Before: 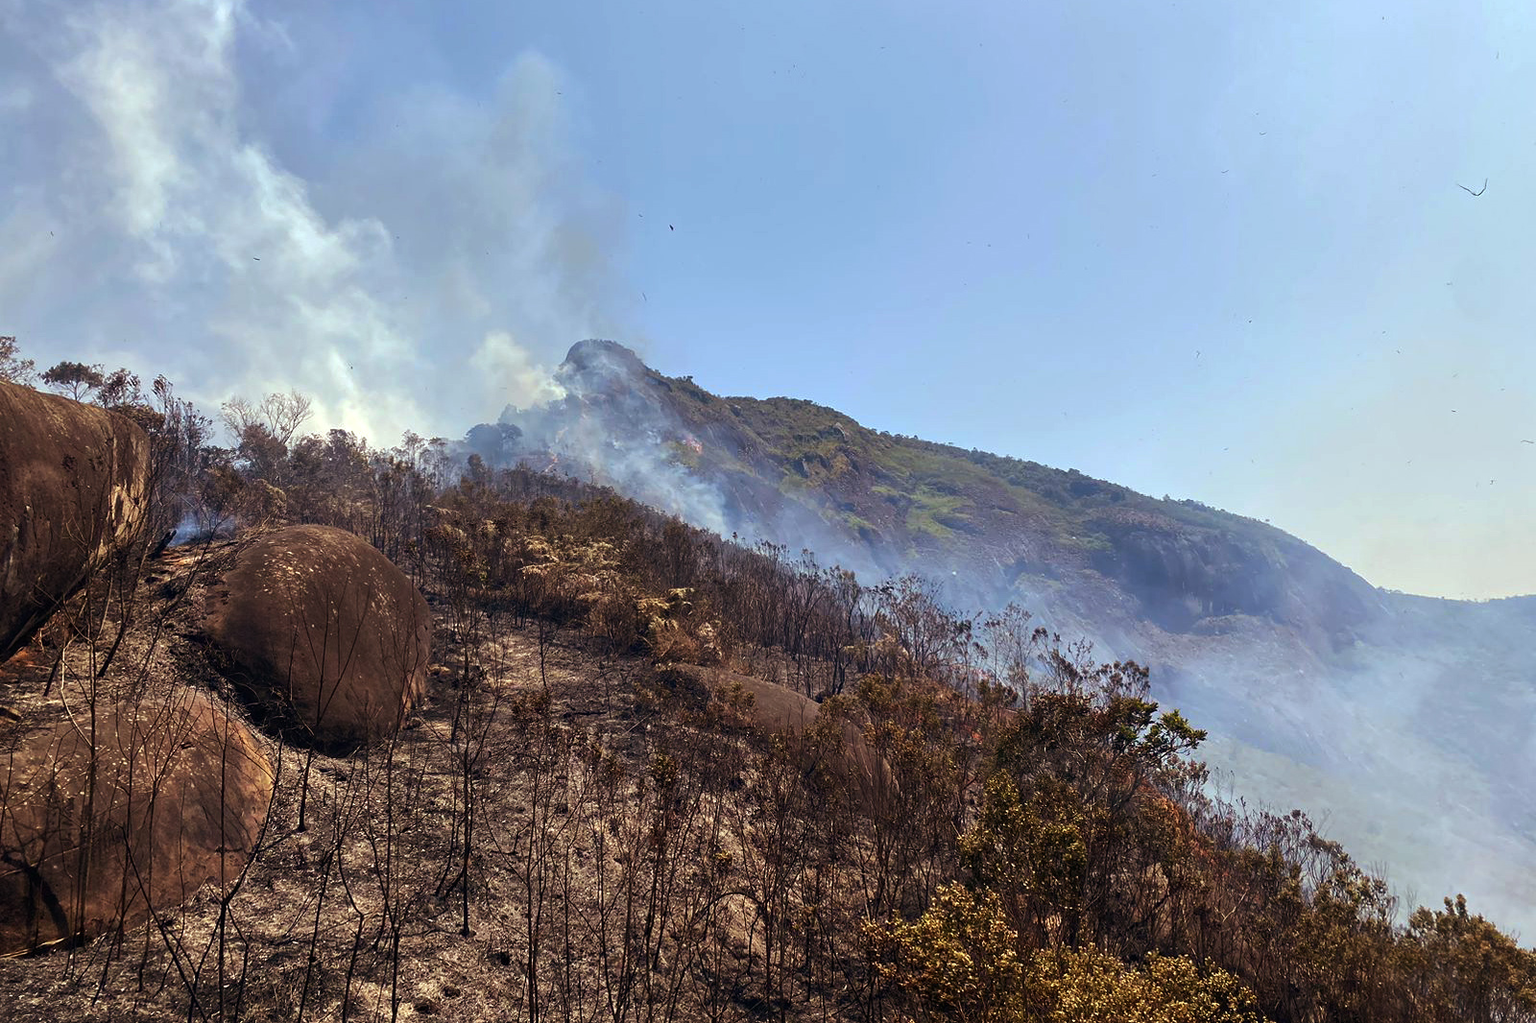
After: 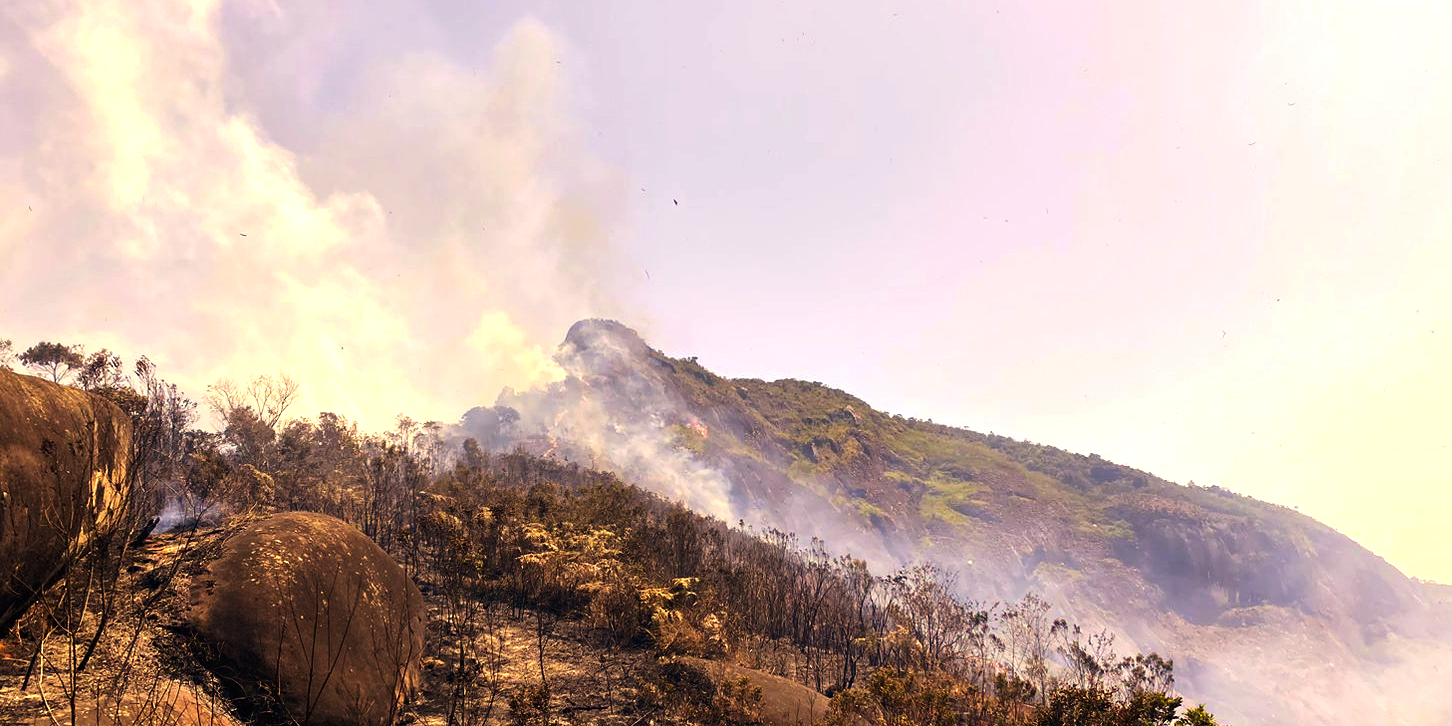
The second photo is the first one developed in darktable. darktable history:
color correction: highlights a* 14.96, highlights b* 31.33
tone equalizer: -8 EV -0.726 EV, -7 EV -0.694 EV, -6 EV -0.576 EV, -5 EV -0.395 EV, -3 EV 0.395 EV, -2 EV 0.6 EV, -1 EV 0.683 EV, +0 EV 0.761 EV
crop: left 1.508%, top 3.37%, right 7.689%, bottom 28.491%
base curve: curves: ch0 [(0, 0) (0.472, 0.508) (1, 1)]
